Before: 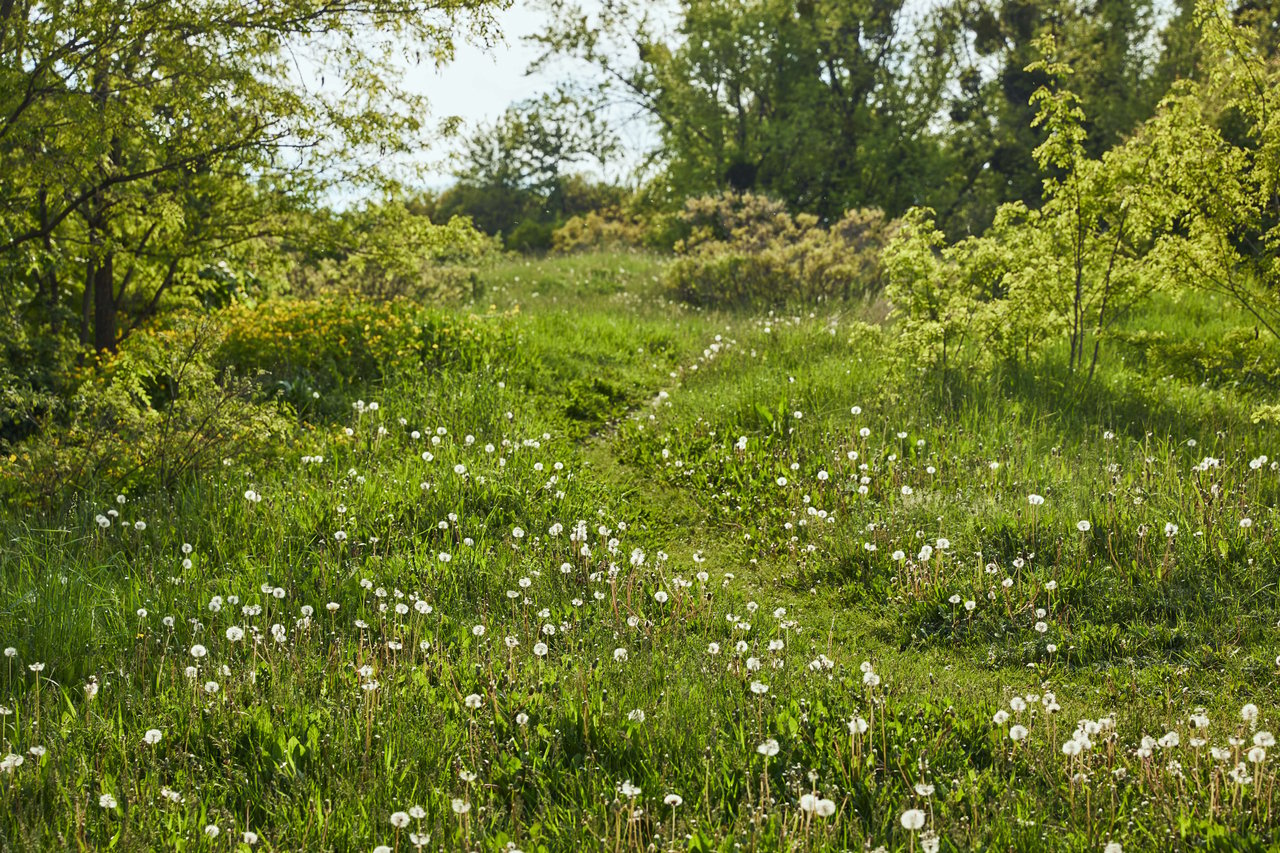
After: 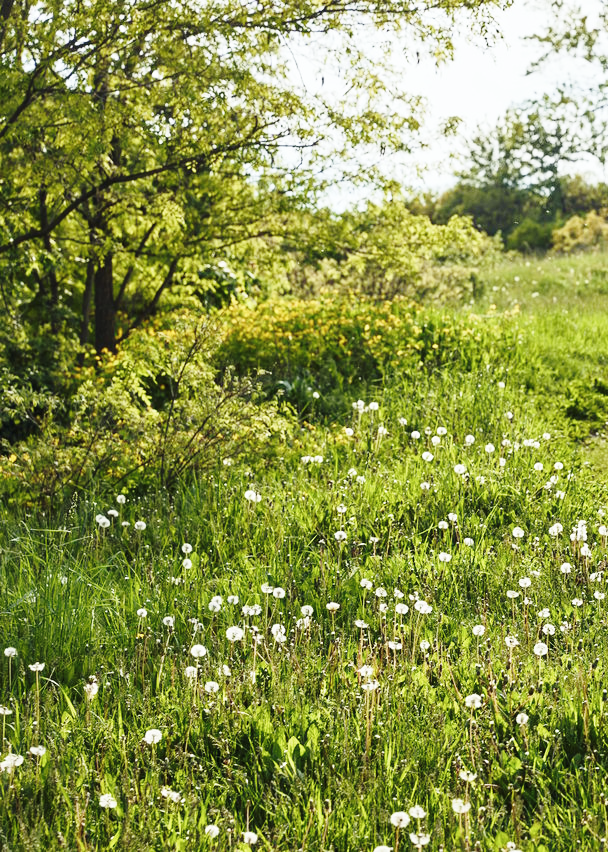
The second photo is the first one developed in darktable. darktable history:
base curve: curves: ch0 [(0, 0) (0.028, 0.03) (0.121, 0.232) (0.46, 0.748) (0.859, 0.968) (1, 1)], preserve colors none
crop and rotate: left 0.036%, top 0%, right 52.441%
contrast brightness saturation: saturation -0.167
